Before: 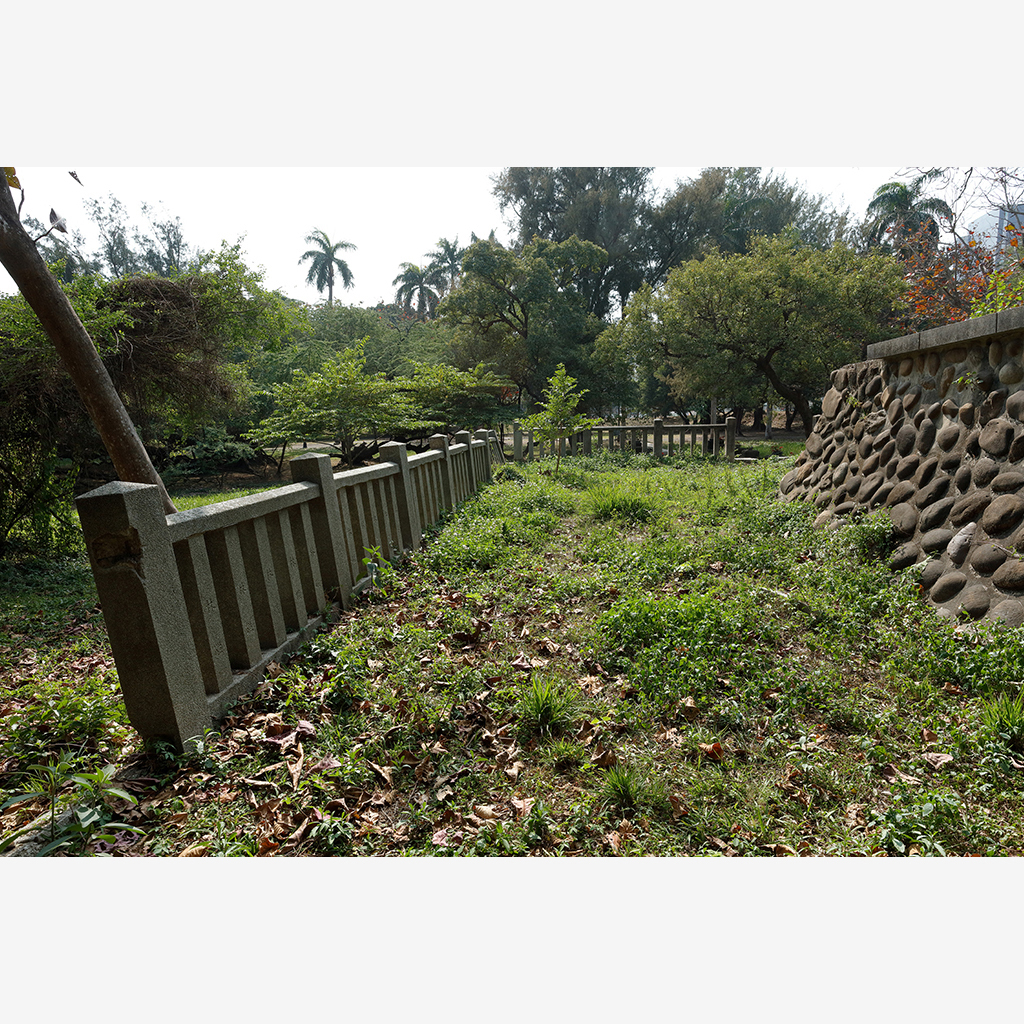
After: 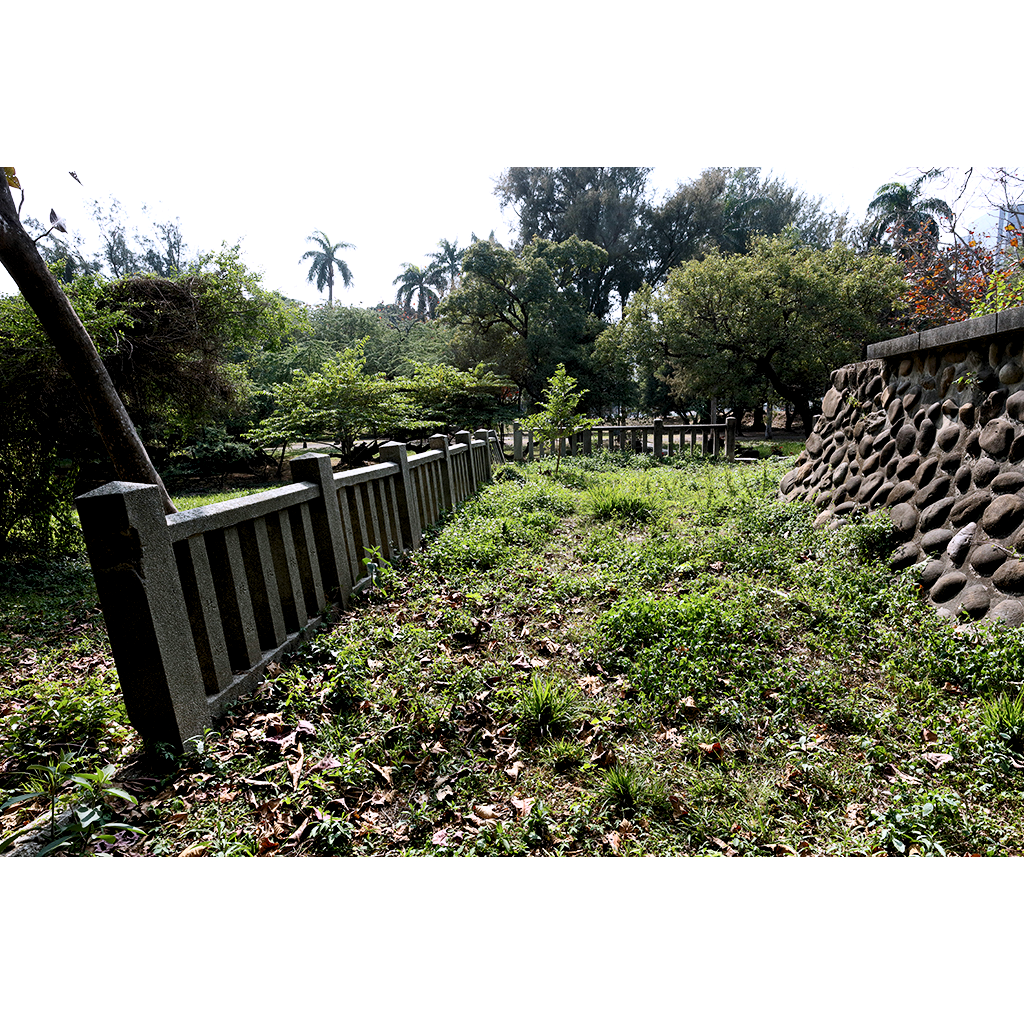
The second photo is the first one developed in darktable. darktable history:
white balance: red 1.004, blue 1.096
rgb levels: levels [[0.013, 0.434, 0.89], [0, 0.5, 1], [0, 0.5, 1]]
contrast brightness saturation: contrast 0.28
